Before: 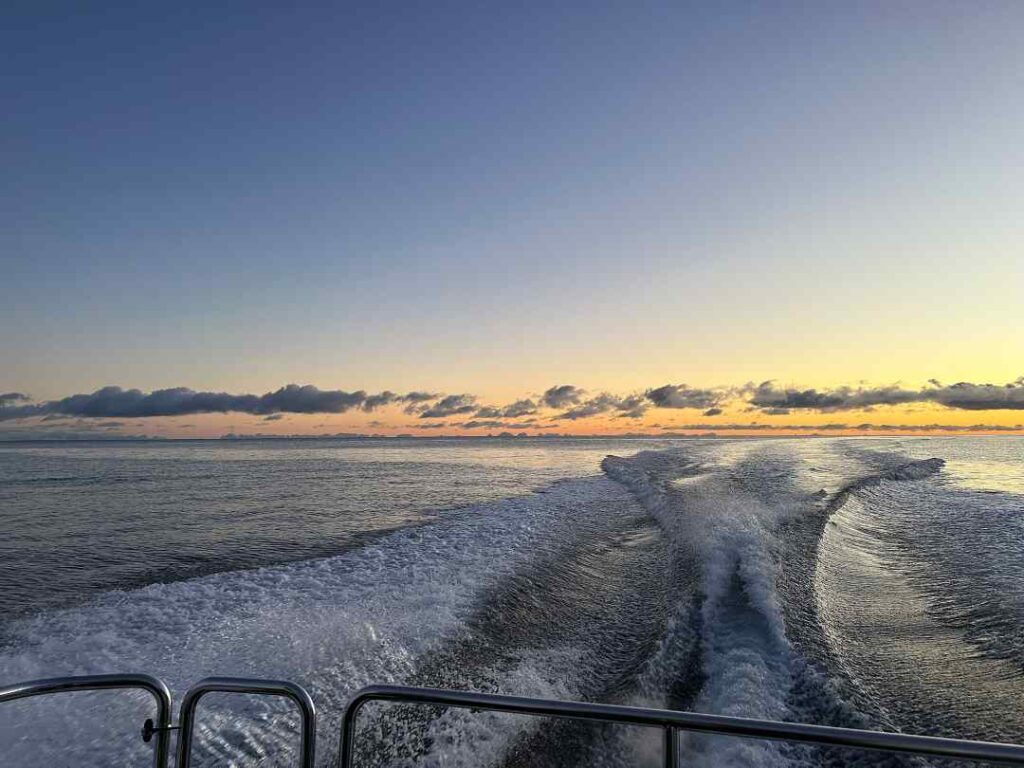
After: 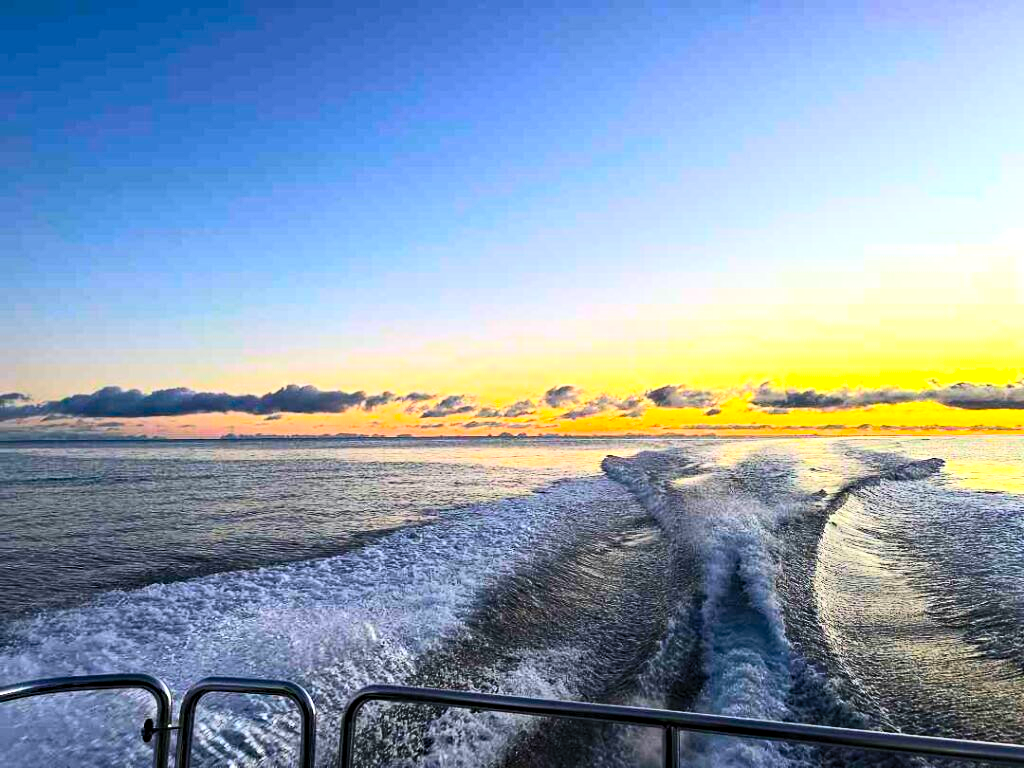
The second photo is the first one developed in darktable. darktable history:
haze removal: compatibility mode true, adaptive false
color balance rgb: perceptual saturation grading › global saturation 30%, global vibrance 10%
contrast brightness saturation: contrast 0.24, brightness 0.26, saturation 0.39
tone equalizer: -8 EV -0.75 EV, -7 EV -0.7 EV, -6 EV -0.6 EV, -5 EV -0.4 EV, -3 EV 0.4 EV, -2 EV 0.6 EV, -1 EV 0.7 EV, +0 EV 0.75 EV, edges refinement/feathering 500, mask exposure compensation -1.57 EV, preserve details no
